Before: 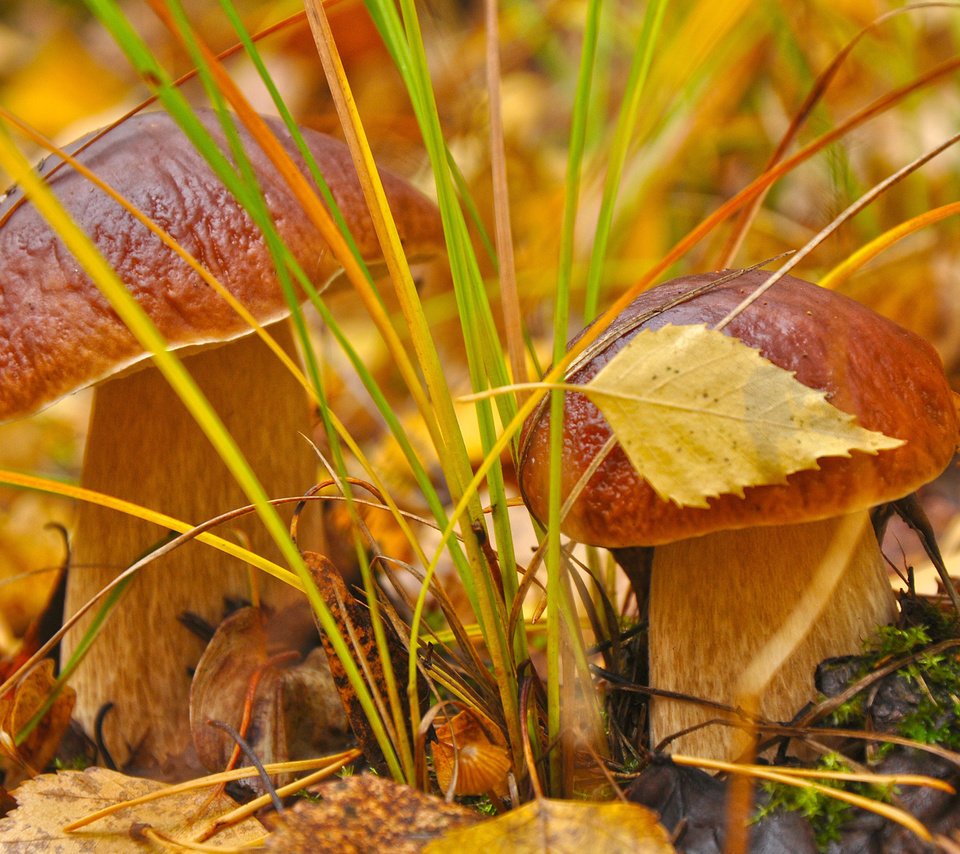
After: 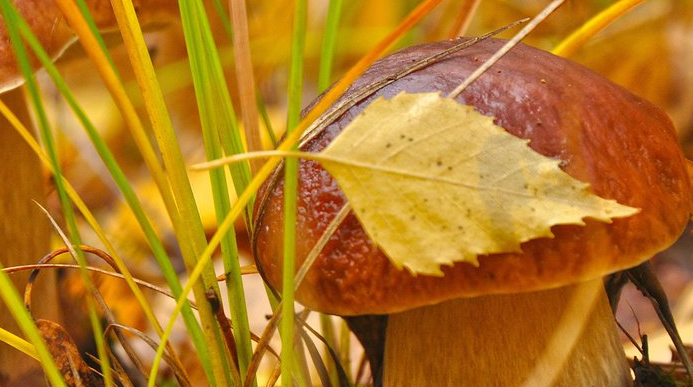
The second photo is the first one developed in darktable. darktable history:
crop and rotate: left 27.8%, top 27.295%, bottom 27.345%
